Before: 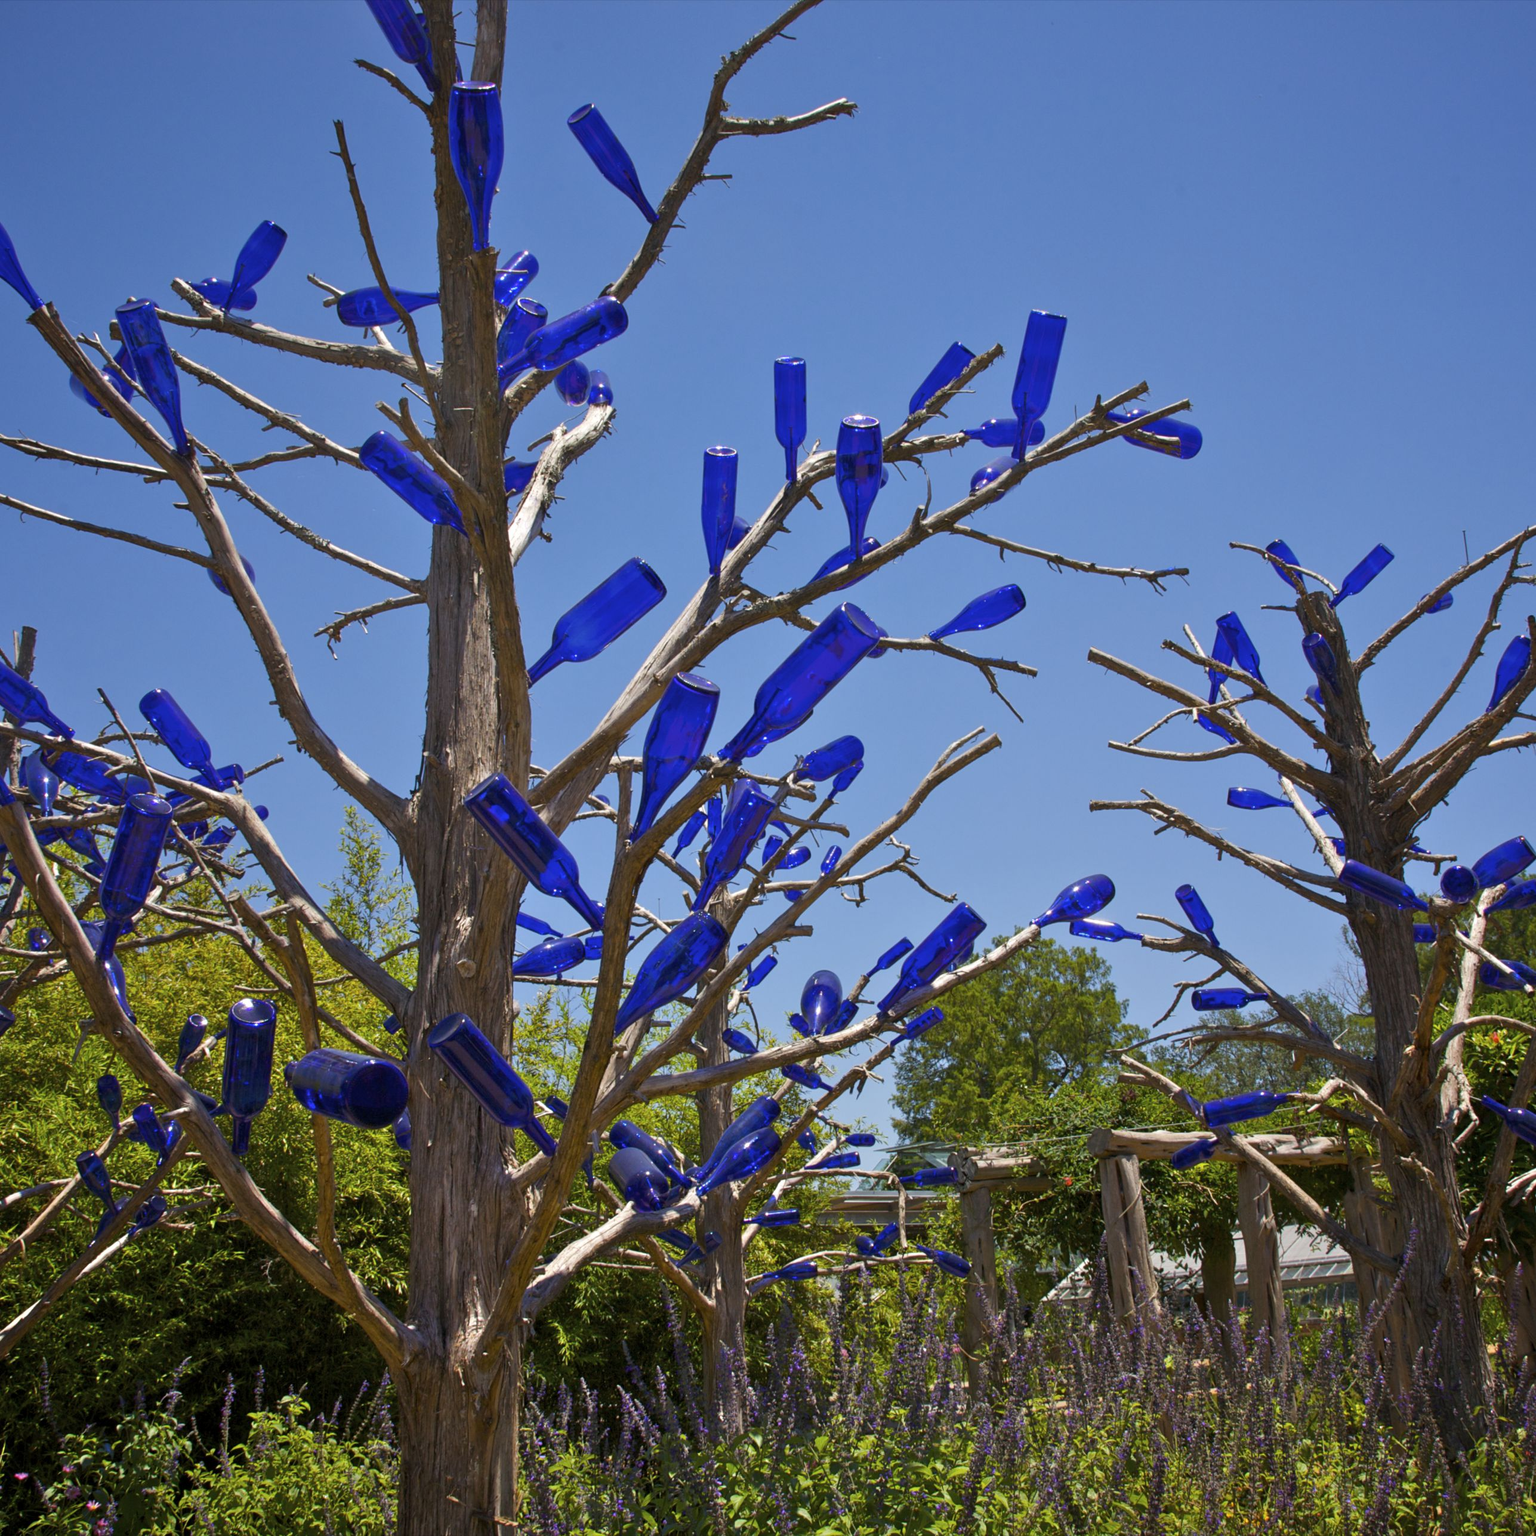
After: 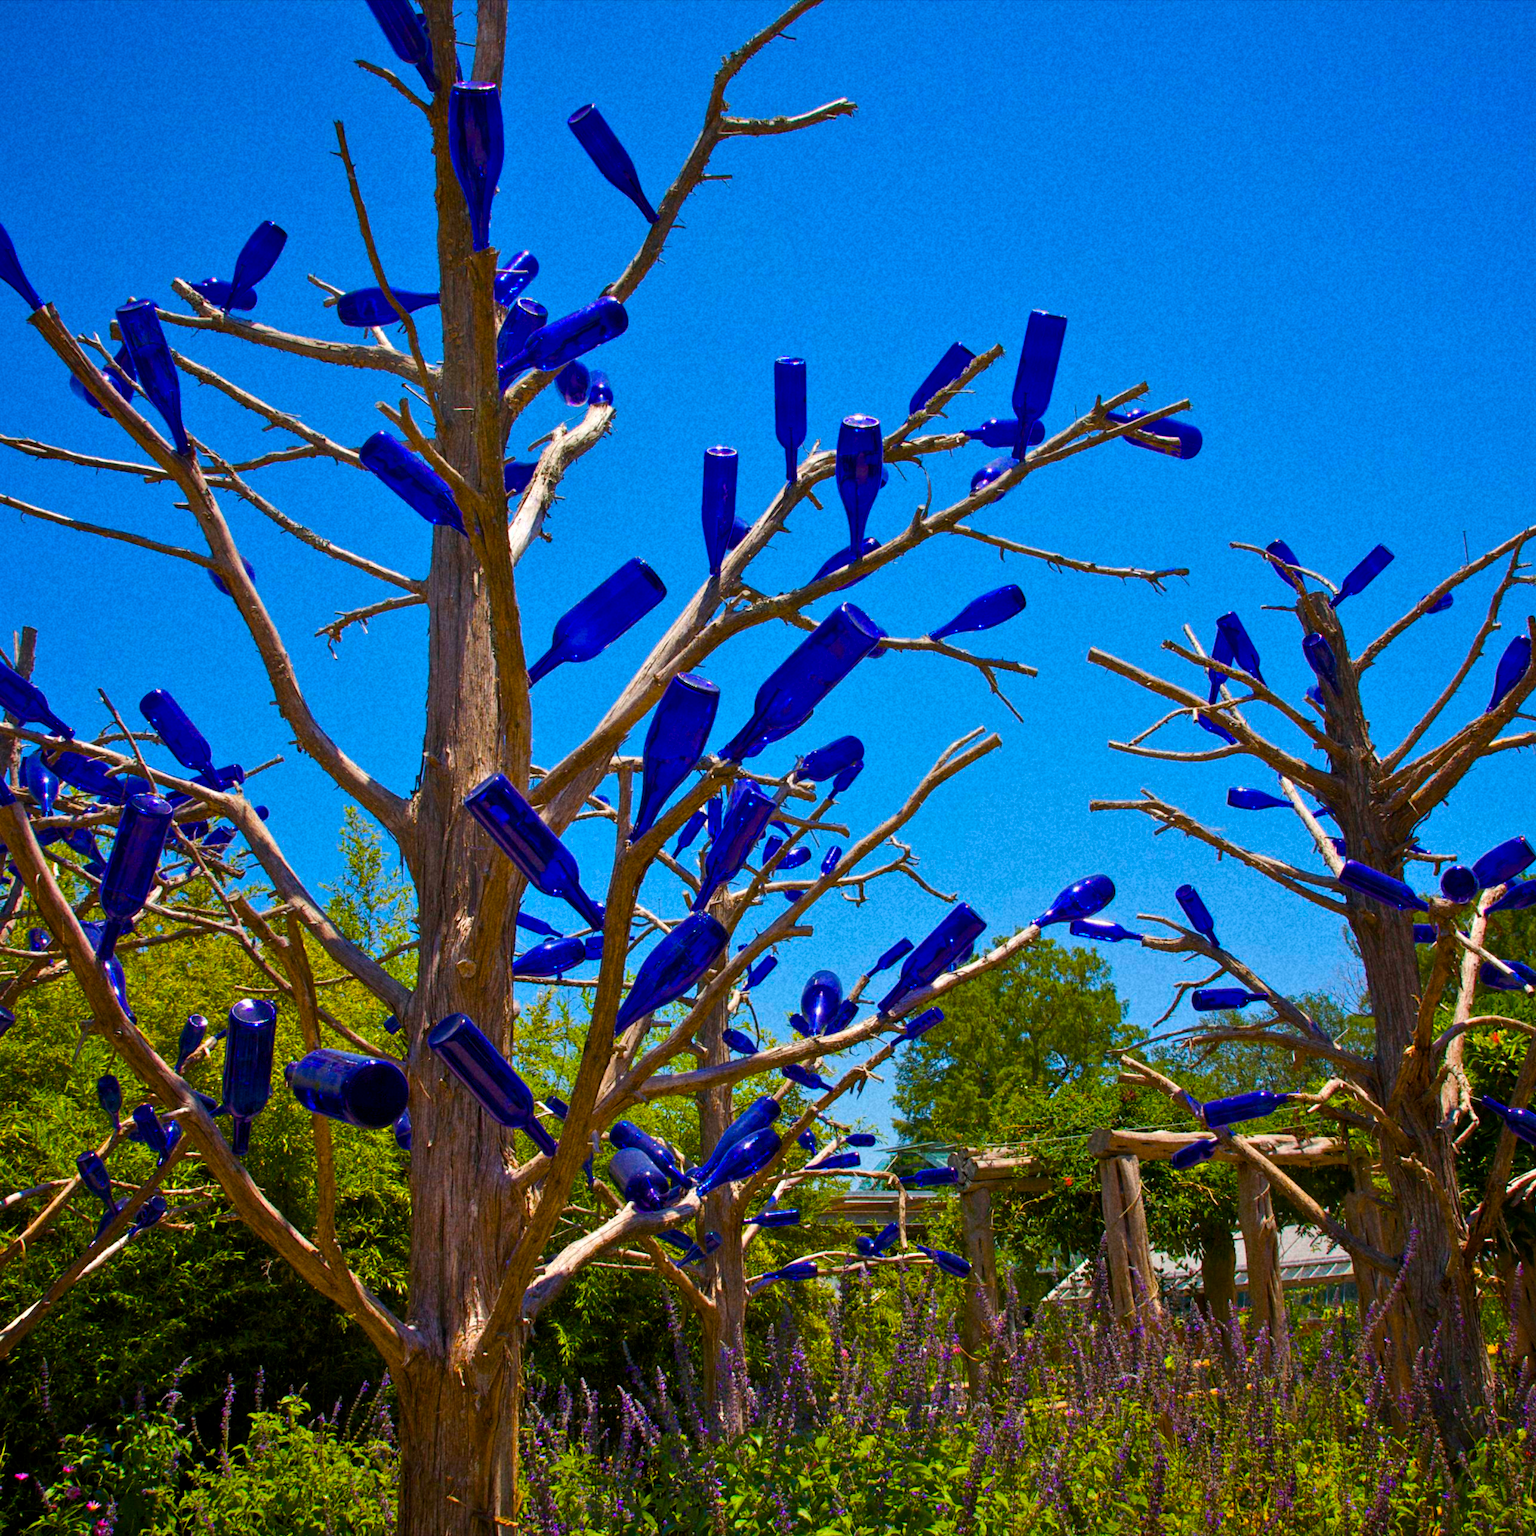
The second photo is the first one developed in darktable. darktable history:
grain: coarseness 22.88 ISO
color balance rgb: linear chroma grading › global chroma 25%, perceptual saturation grading › global saturation 50%
